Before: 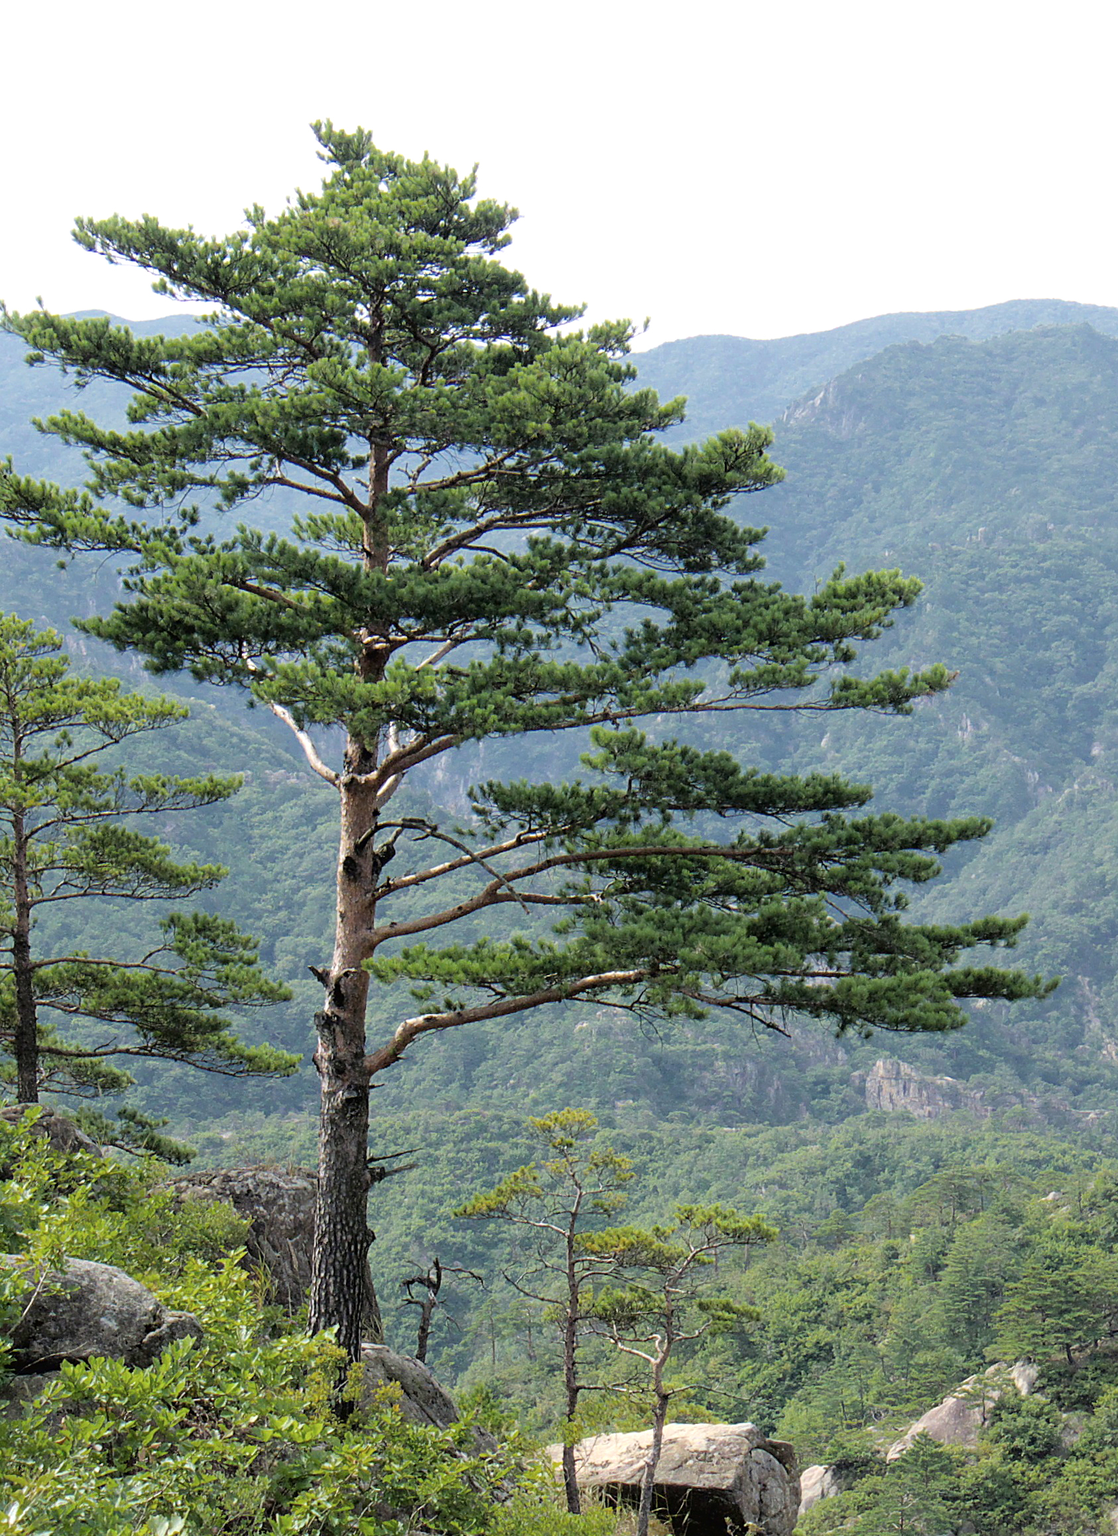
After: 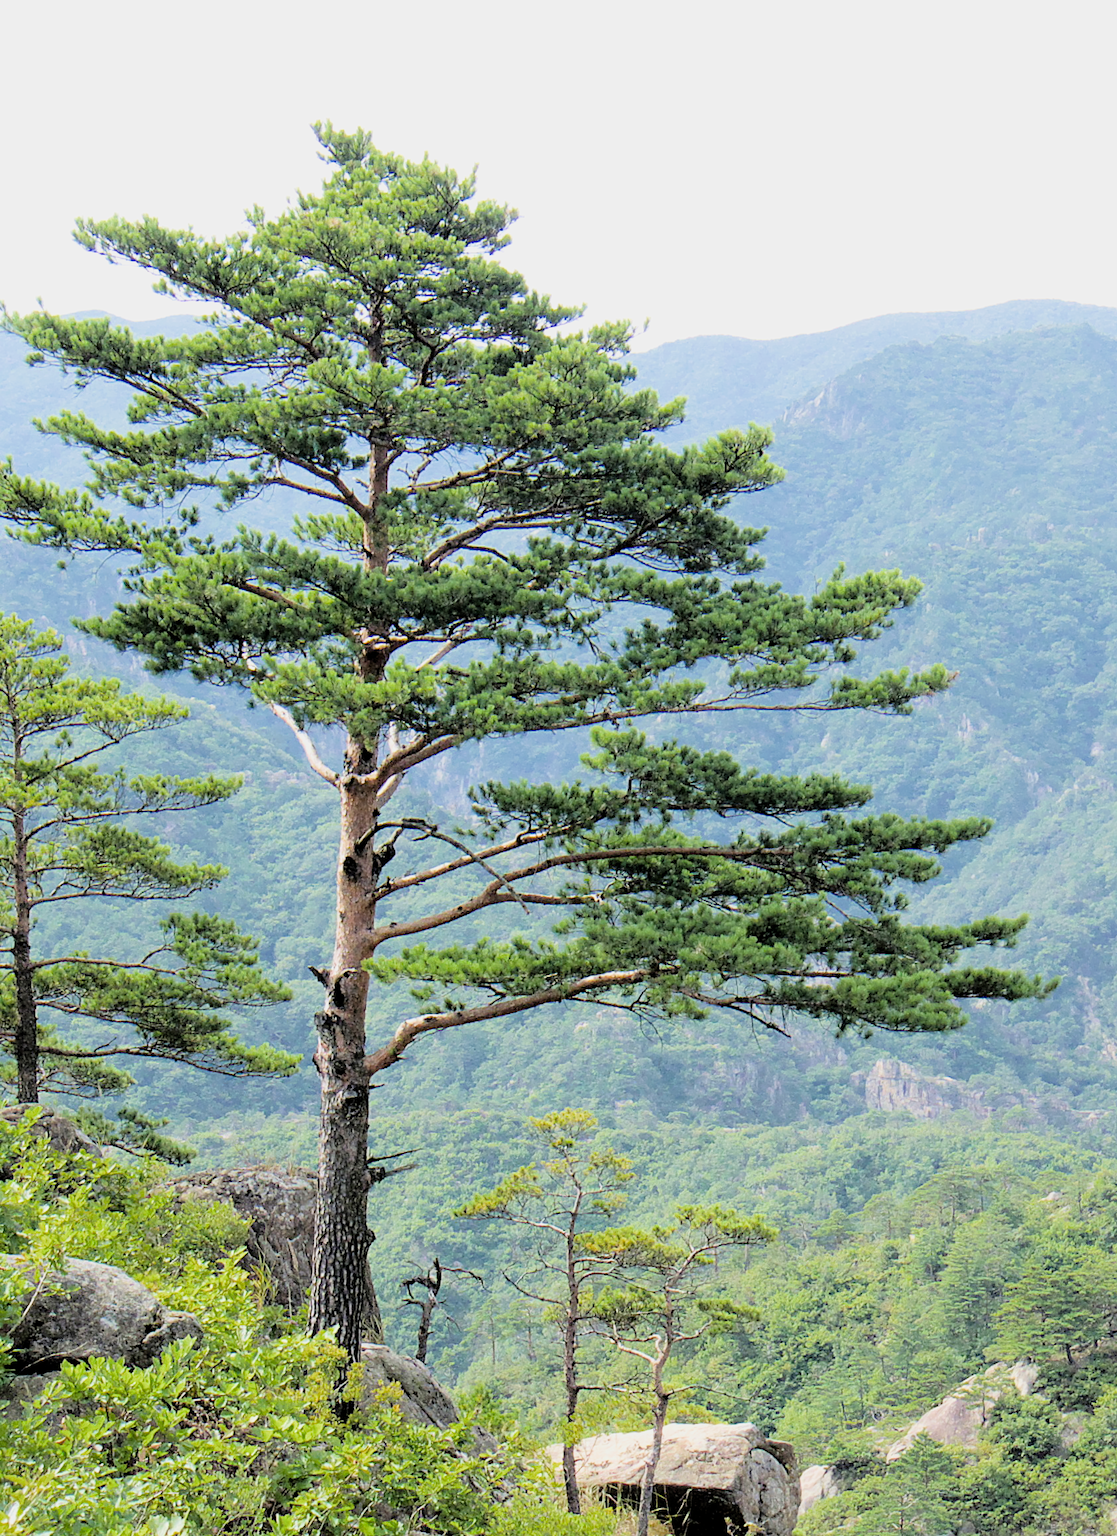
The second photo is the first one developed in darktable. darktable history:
filmic rgb: black relative exposure -8.79 EV, white relative exposure 4.98 EV, threshold 3 EV, target black luminance 0%, hardness 3.77, latitude 66.33%, contrast 0.822, shadows ↔ highlights balance 20%, color science v5 (2021), contrast in shadows safe, contrast in highlights safe, enable highlight reconstruction true
exposure: exposure 1 EV, compensate highlight preservation false
denoise (profiled): strength 0.4, preserve shadows 1.31, scattering 0.016, a [-1, 0, 0], compensate highlight preservation false
color balance rgb: linear chroma grading › global chroma 10%, global vibrance 10%, contrast 15%, saturation formula JzAzBz (2021)
